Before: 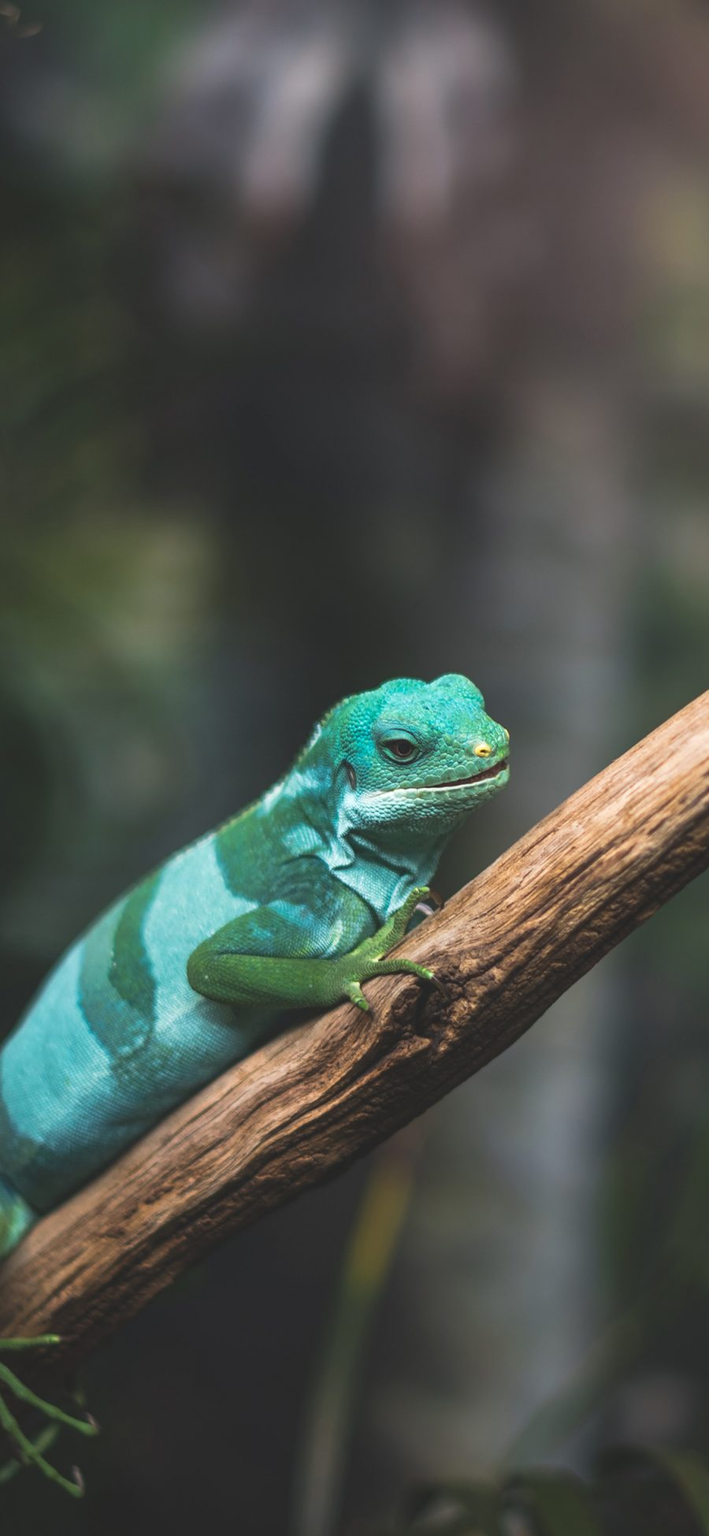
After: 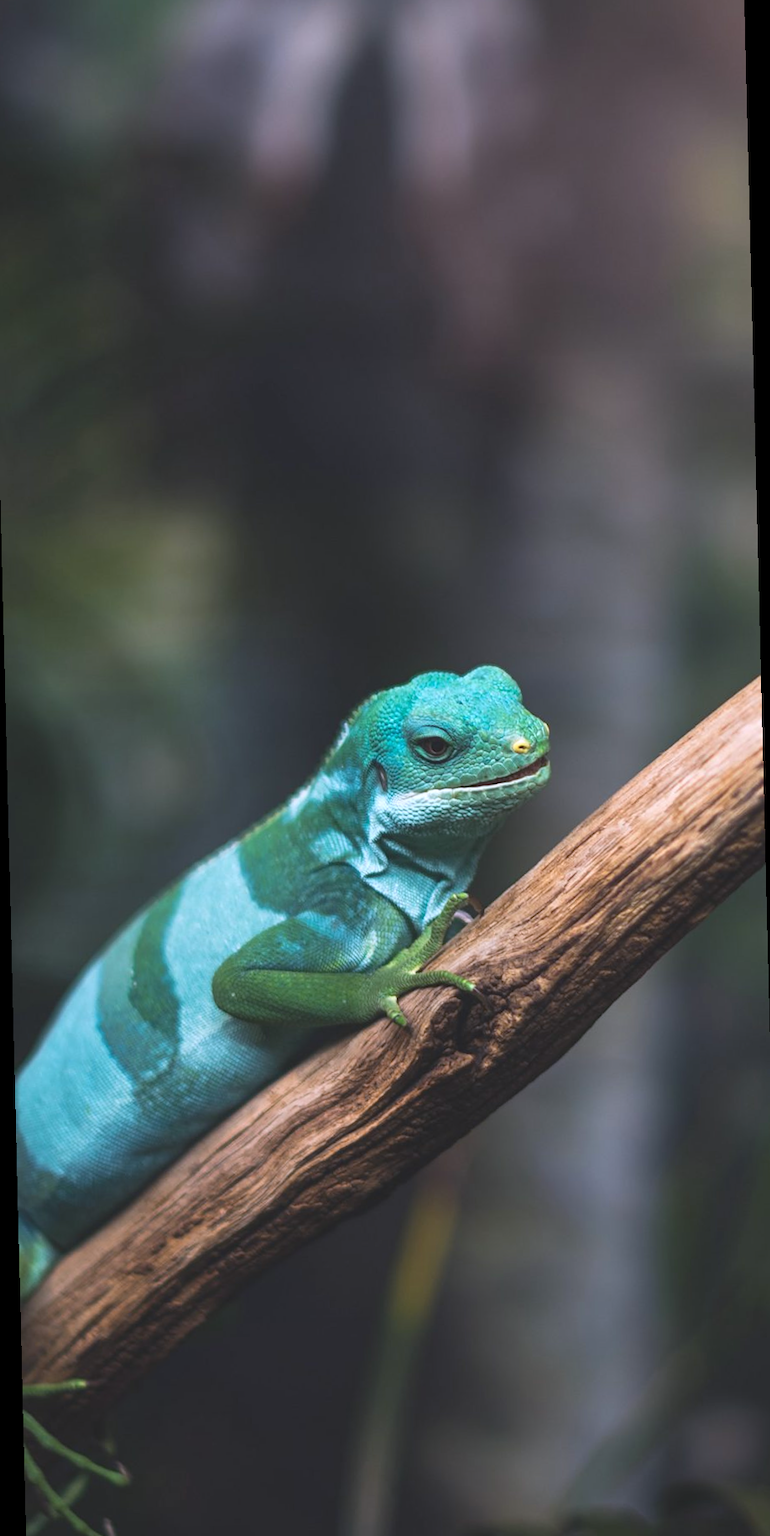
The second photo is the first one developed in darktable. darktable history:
rotate and perspective: rotation -1.42°, crop left 0.016, crop right 0.984, crop top 0.035, crop bottom 0.965
white balance: red 1.004, blue 1.096
